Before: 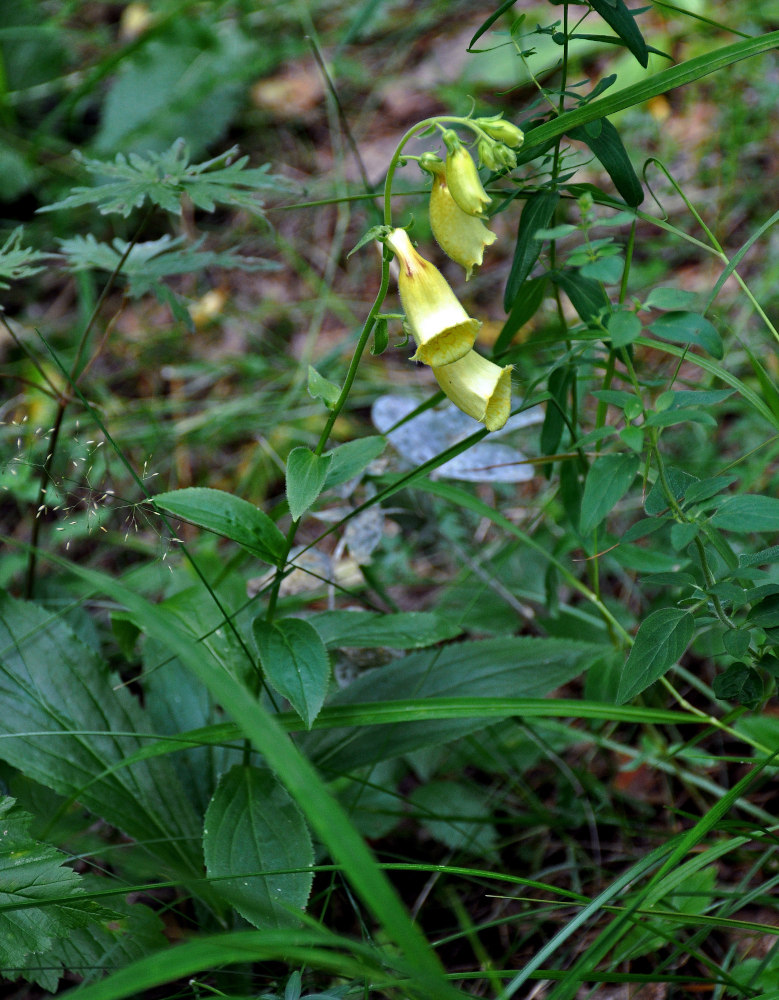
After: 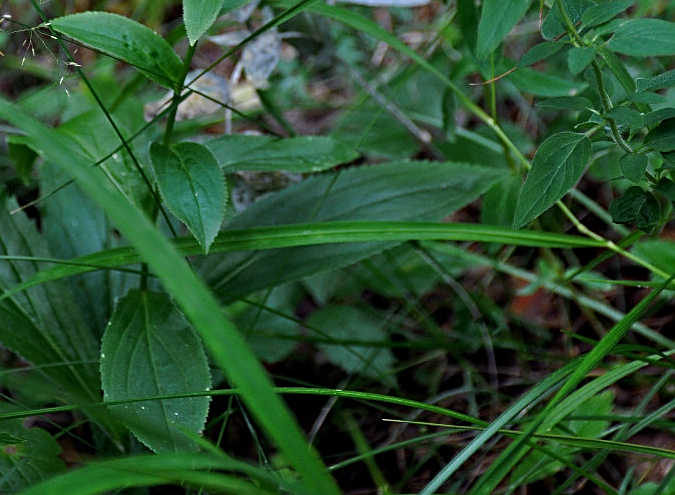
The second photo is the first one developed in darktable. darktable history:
crop and rotate: left 13.3%, top 47.676%, bottom 2.75%
sharpen: on, module defaults
